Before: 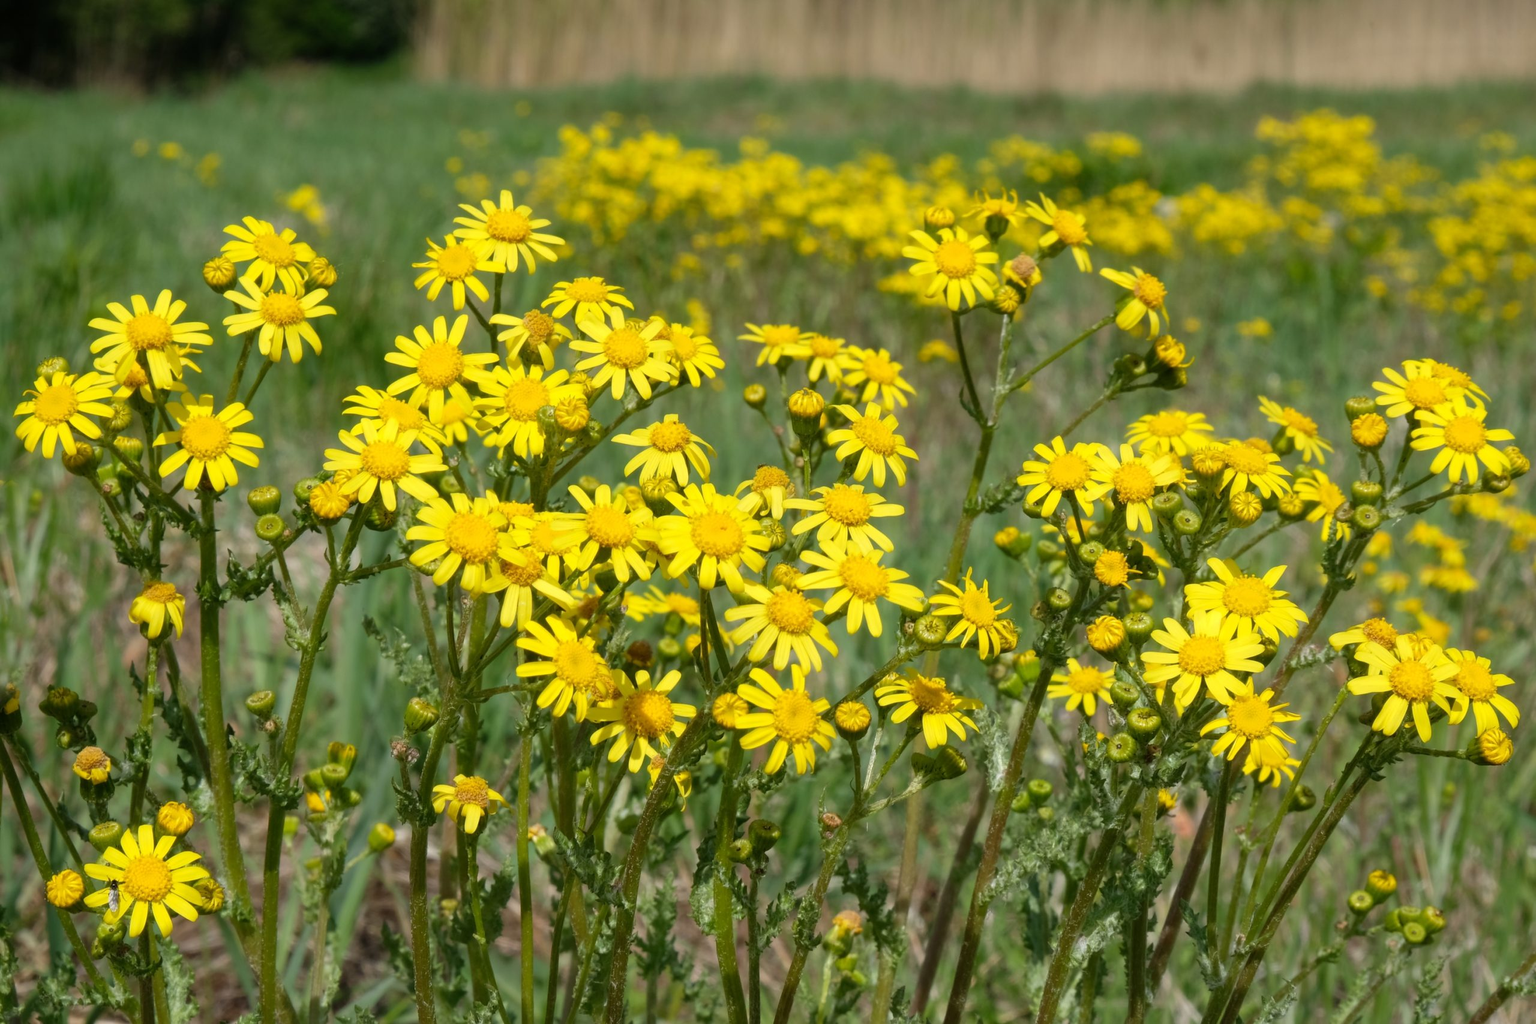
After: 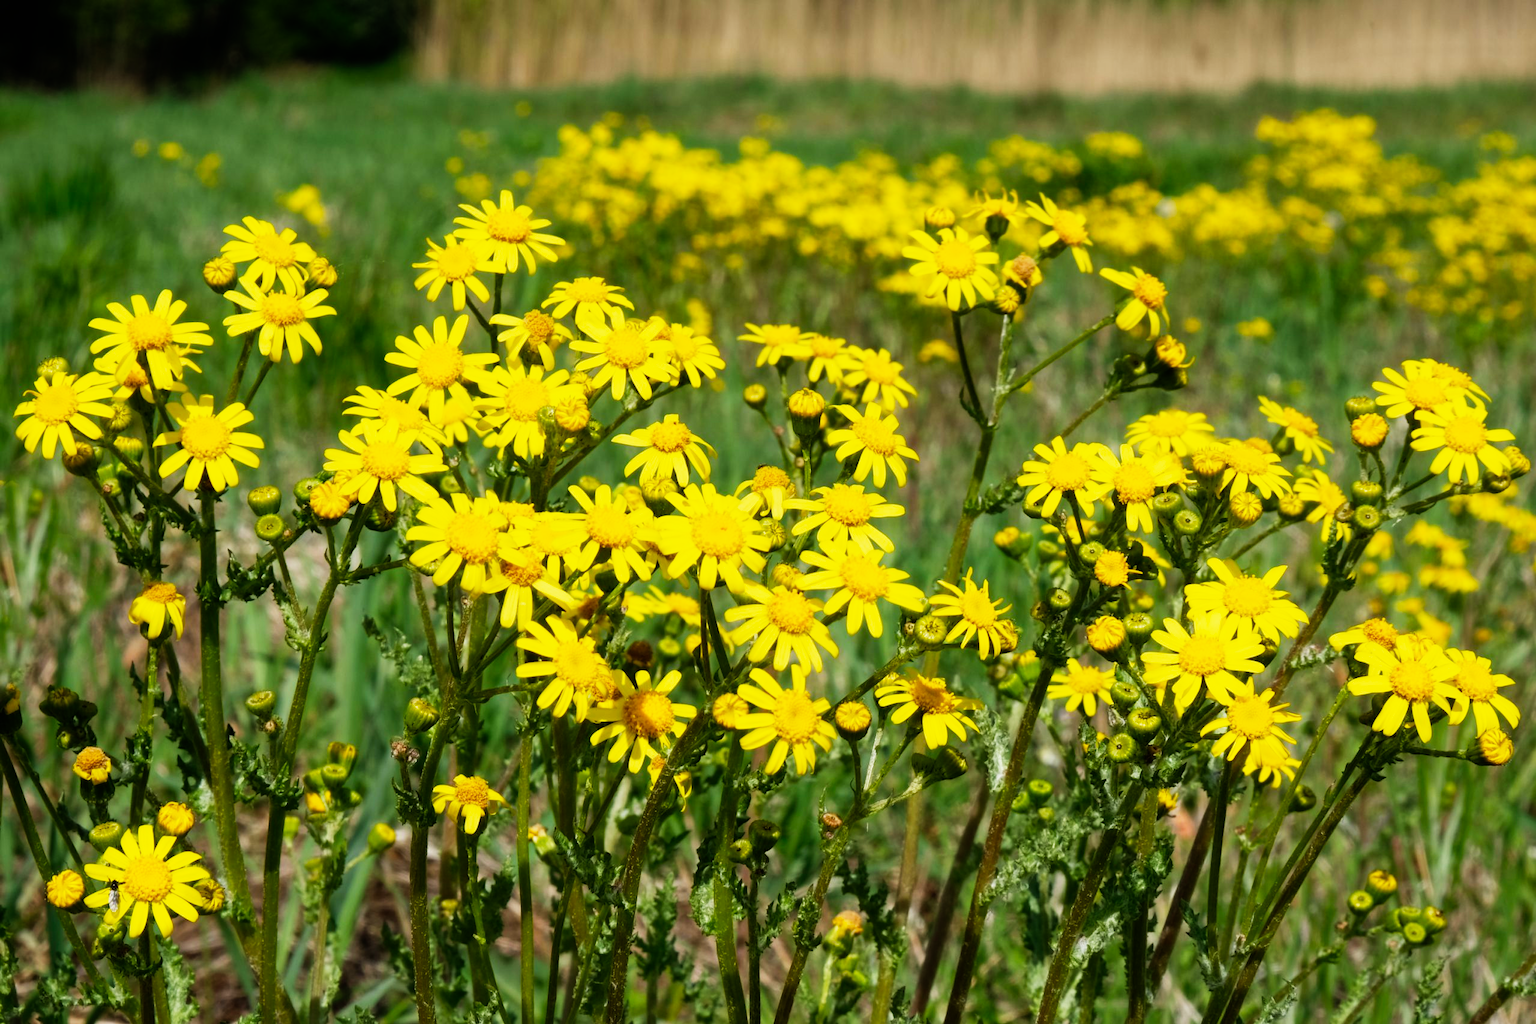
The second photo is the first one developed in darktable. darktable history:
sigmoid: contrast 1.93, skew 0.29, preserve hue 0%
